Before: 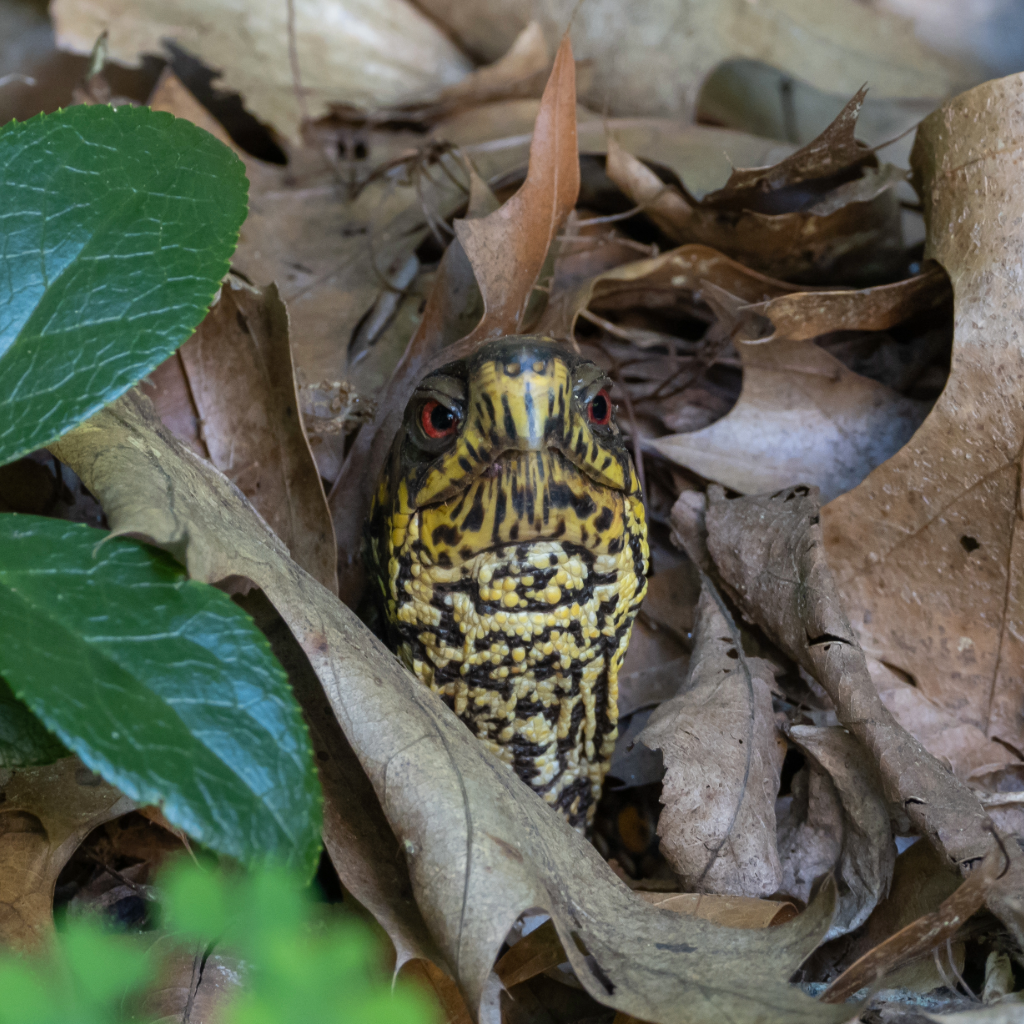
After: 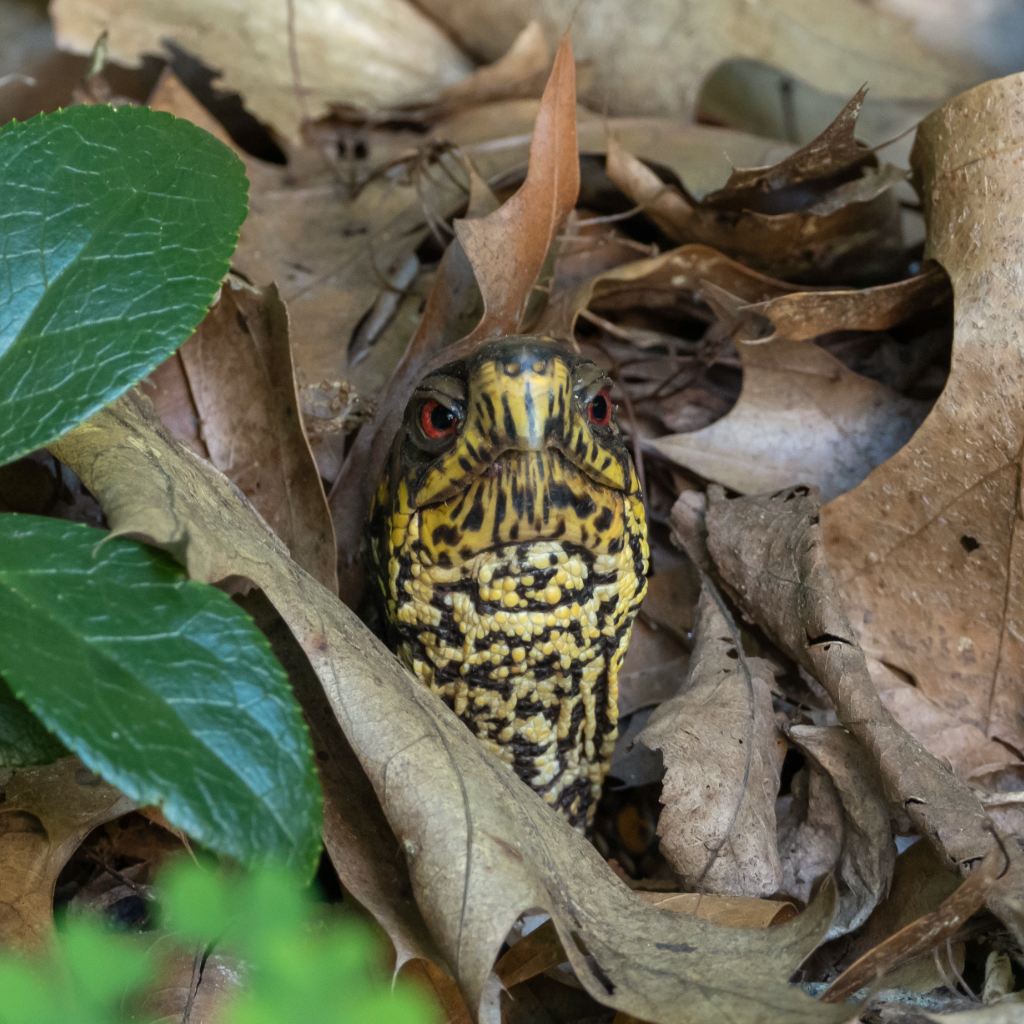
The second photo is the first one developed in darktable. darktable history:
white balance: red 1.029, blue 0.92
exposure: exposure 0.161 EV, compensate highlight preservation false
